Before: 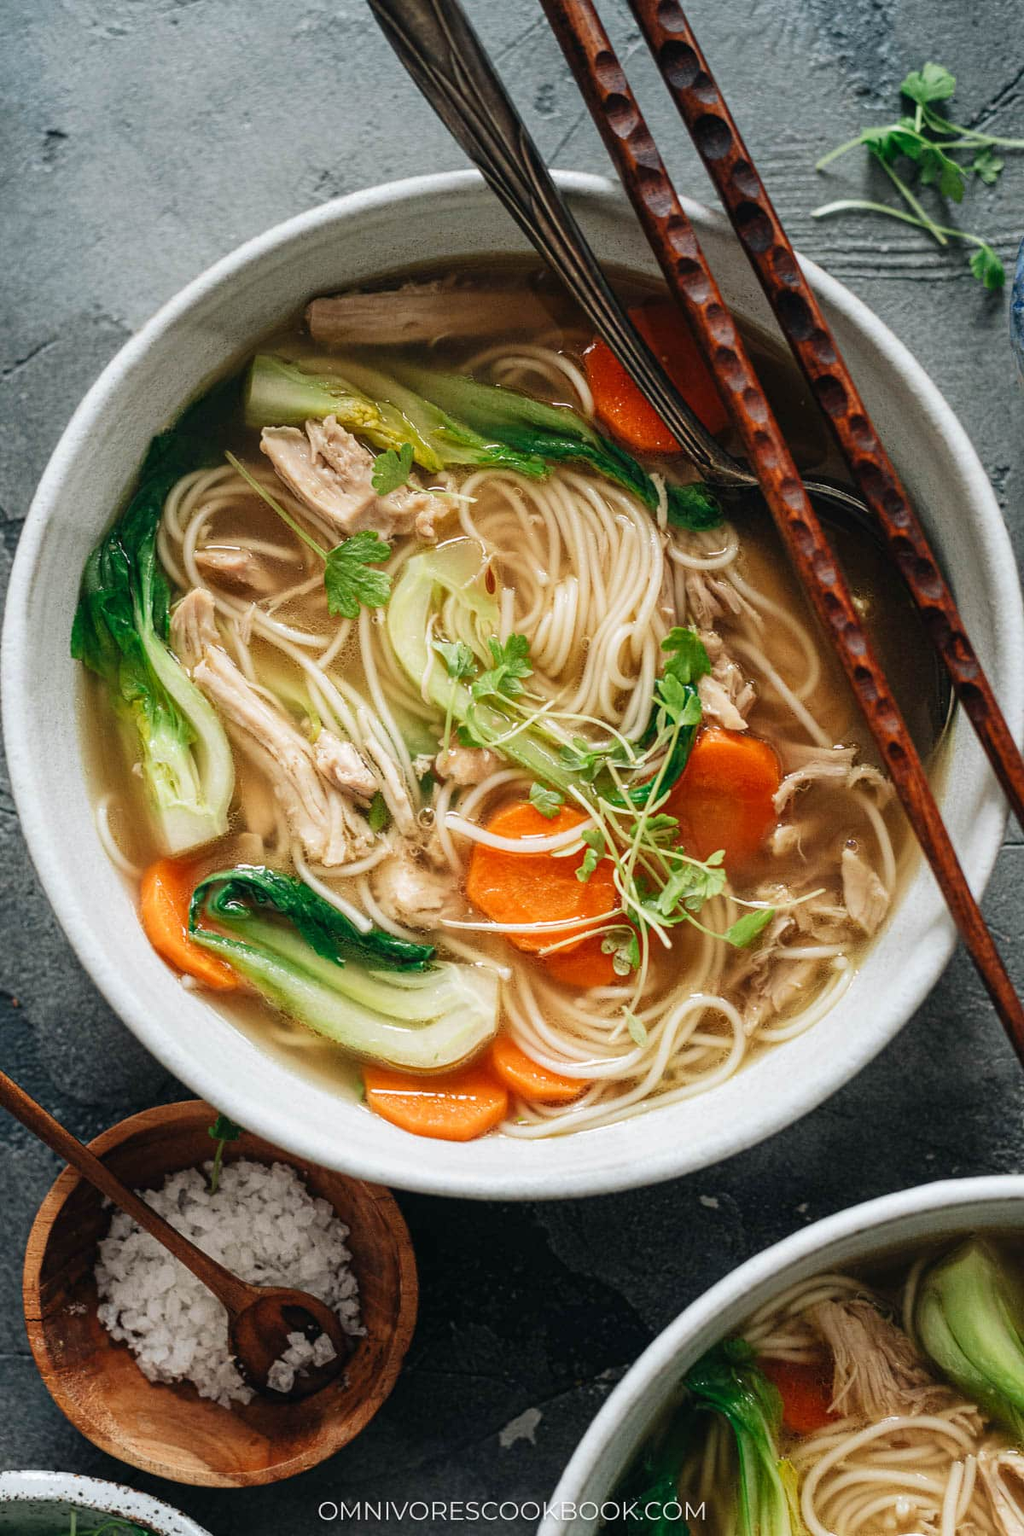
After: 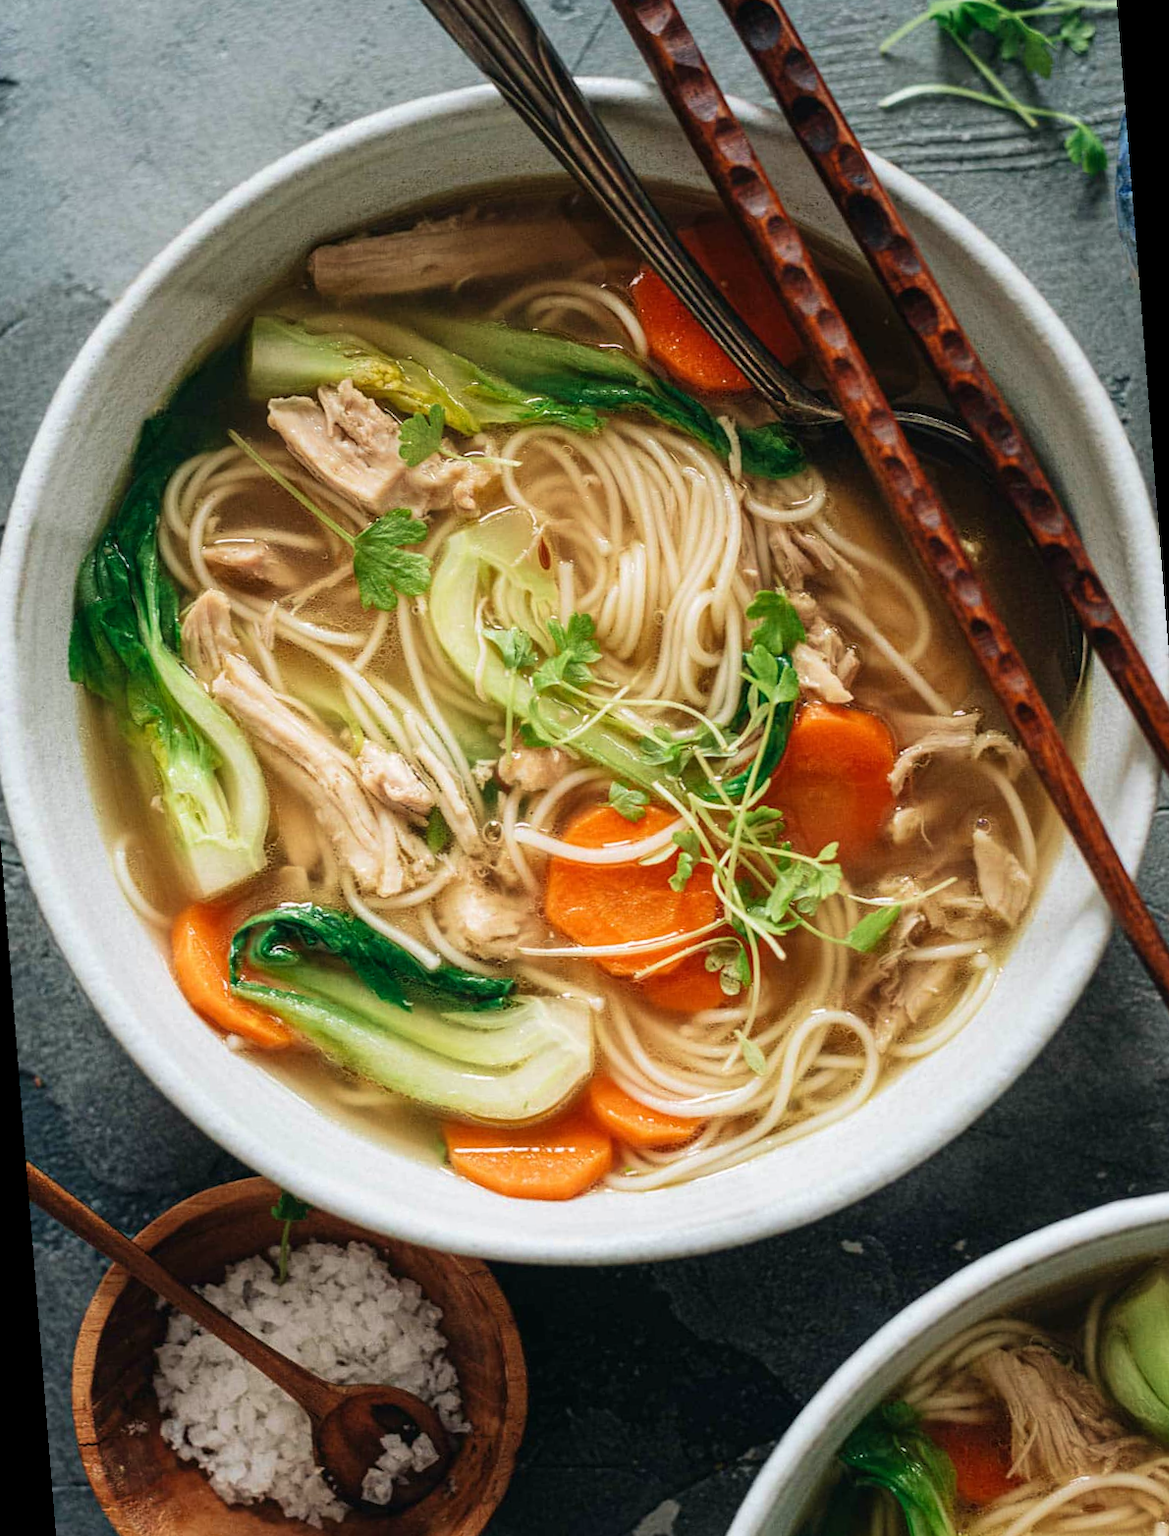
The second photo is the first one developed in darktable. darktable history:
rotate and perspective: rotation -4.57°, crop left 0.054, crop right 0.944, crop top 0.087, crop bottom 0.914
velvia: on, module defaults
